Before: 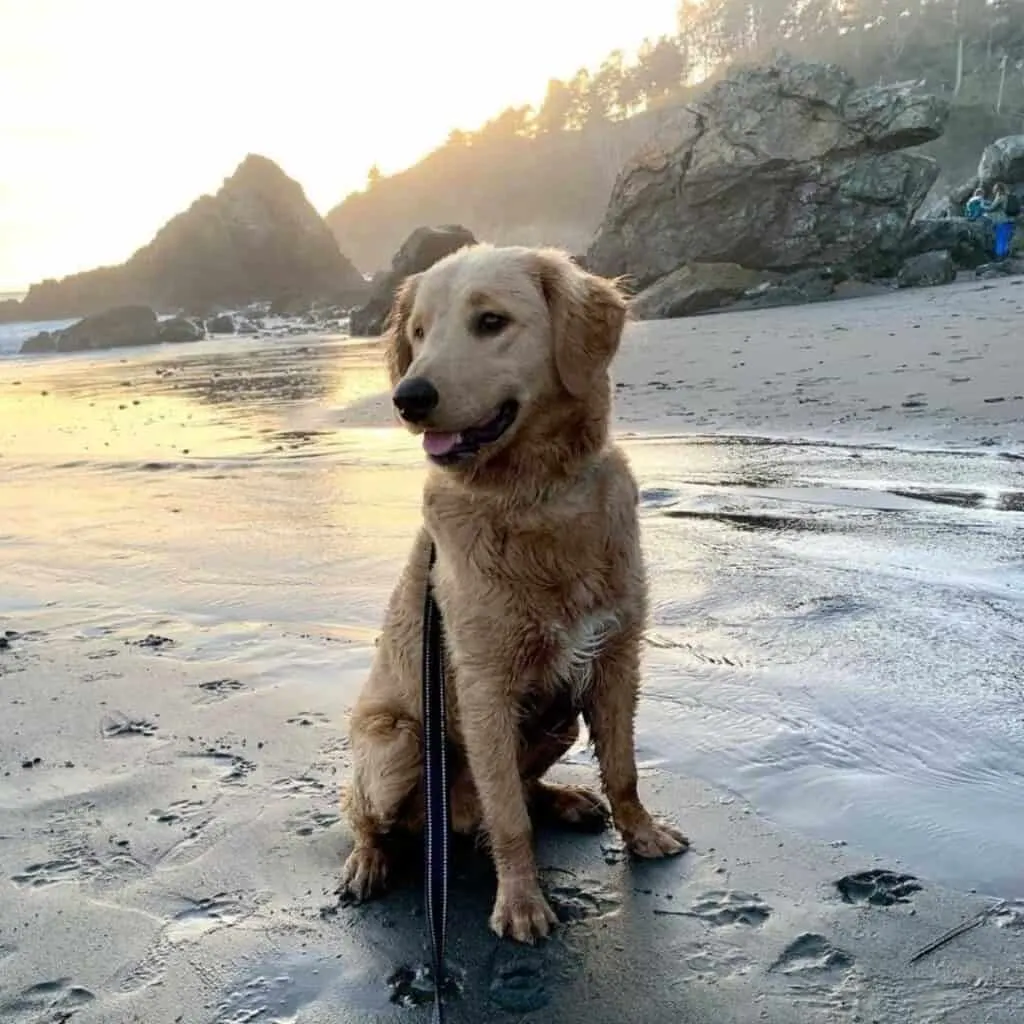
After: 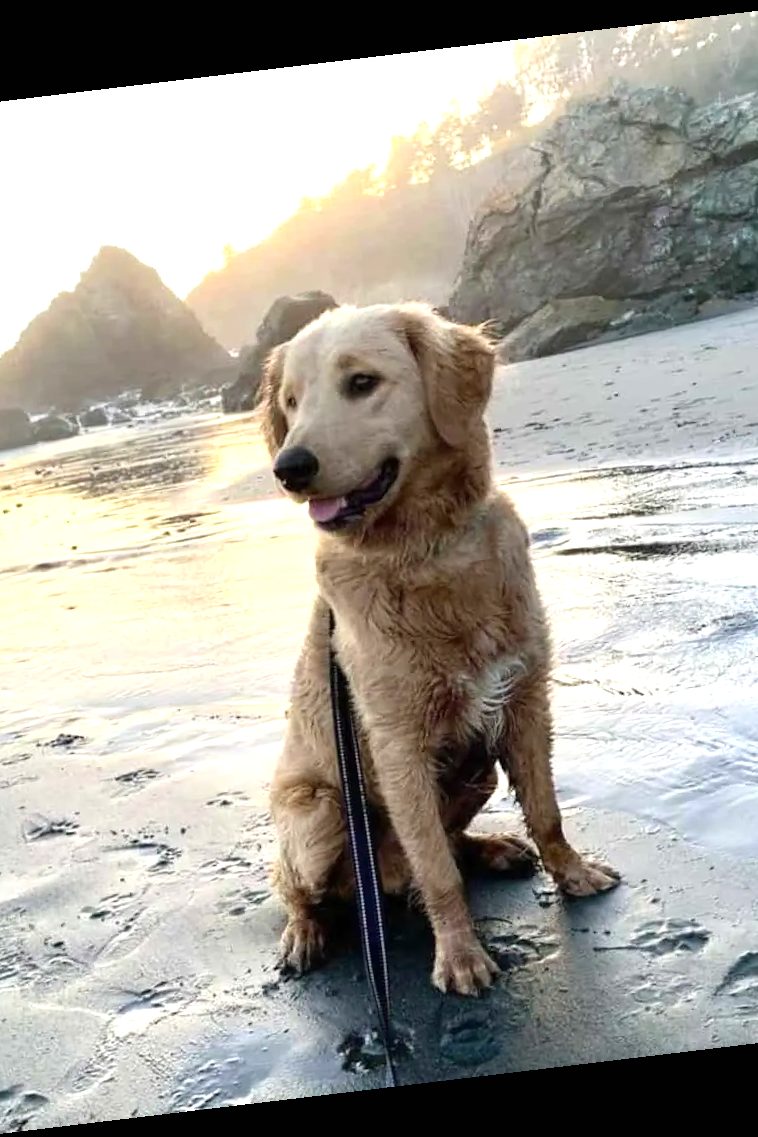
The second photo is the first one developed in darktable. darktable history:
crop and rotate: left 14.436%, right 18.898%
rotate and perspective: rotation -6.83°, automatic cropping off
exposure: black level correction 0, exposure 0.7 EV, compensate exposure bias true, compensate highlight preservation false
